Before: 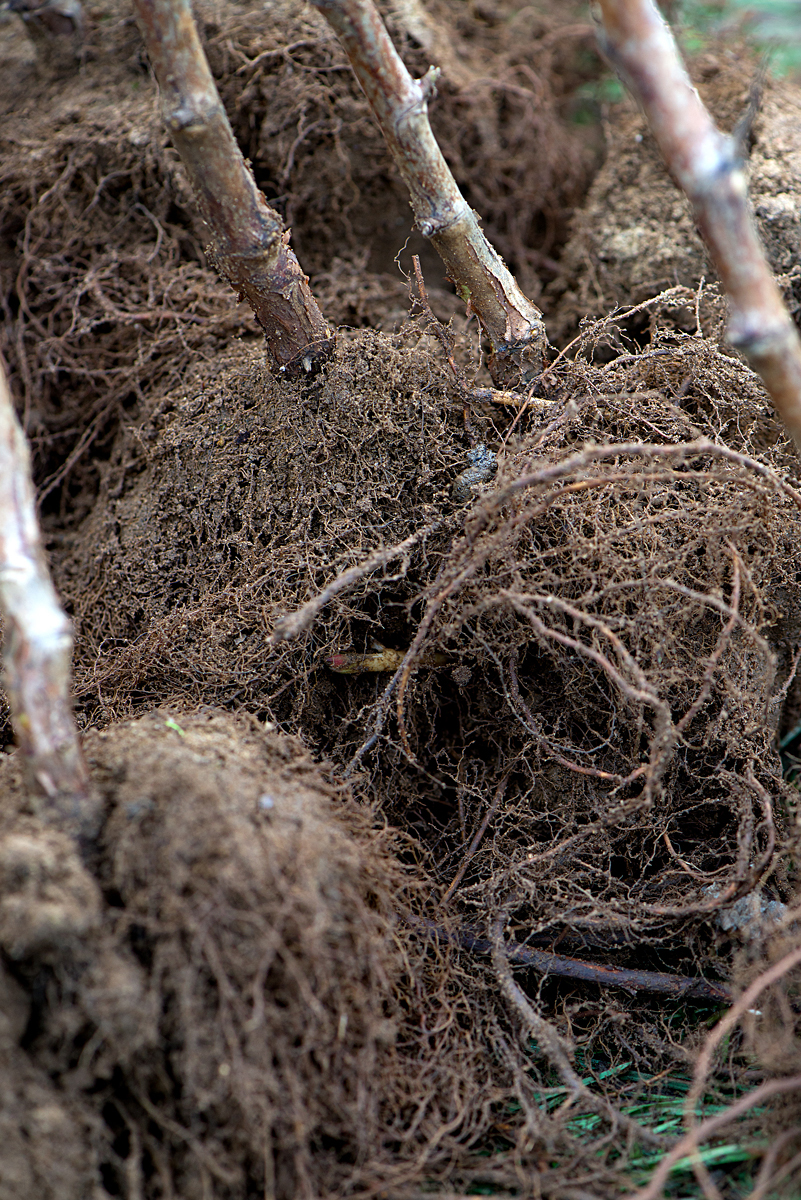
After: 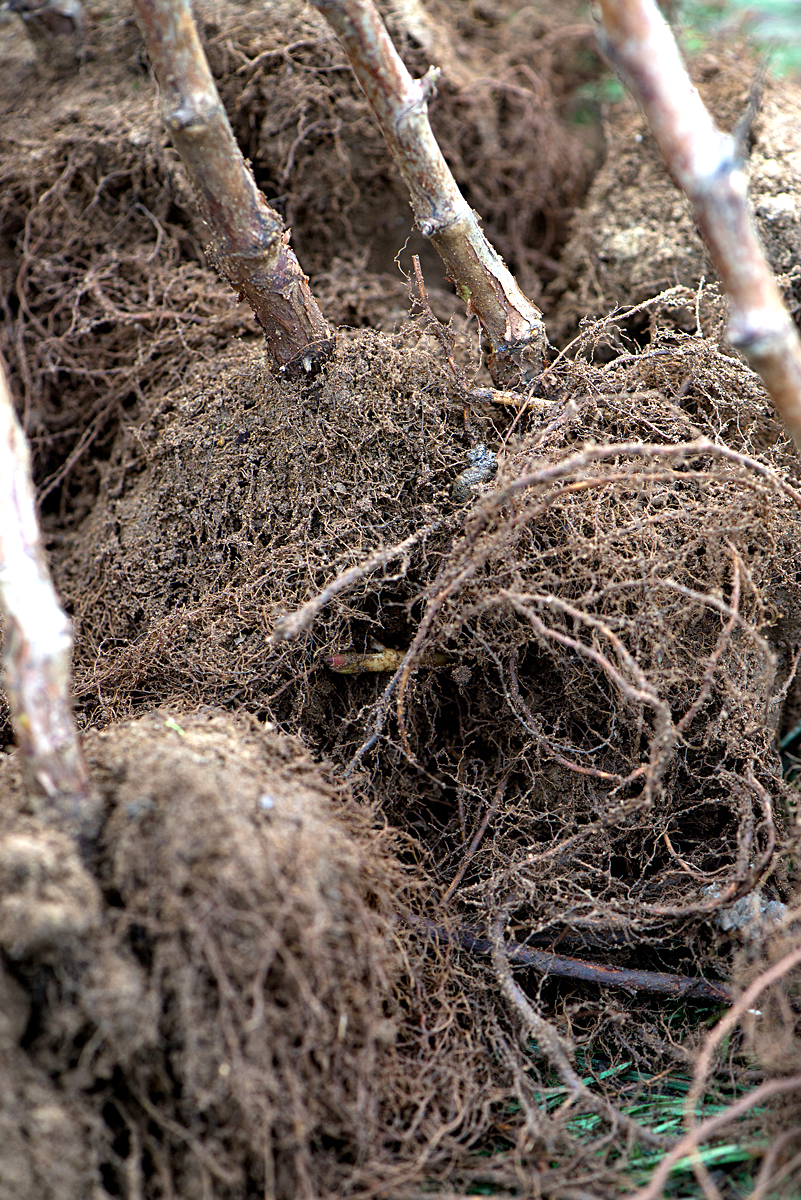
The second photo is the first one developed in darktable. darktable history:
contrast brightness saturation: saturation -0.055
exposure: exposure 0.665 EV, compensate highlight preservation false
